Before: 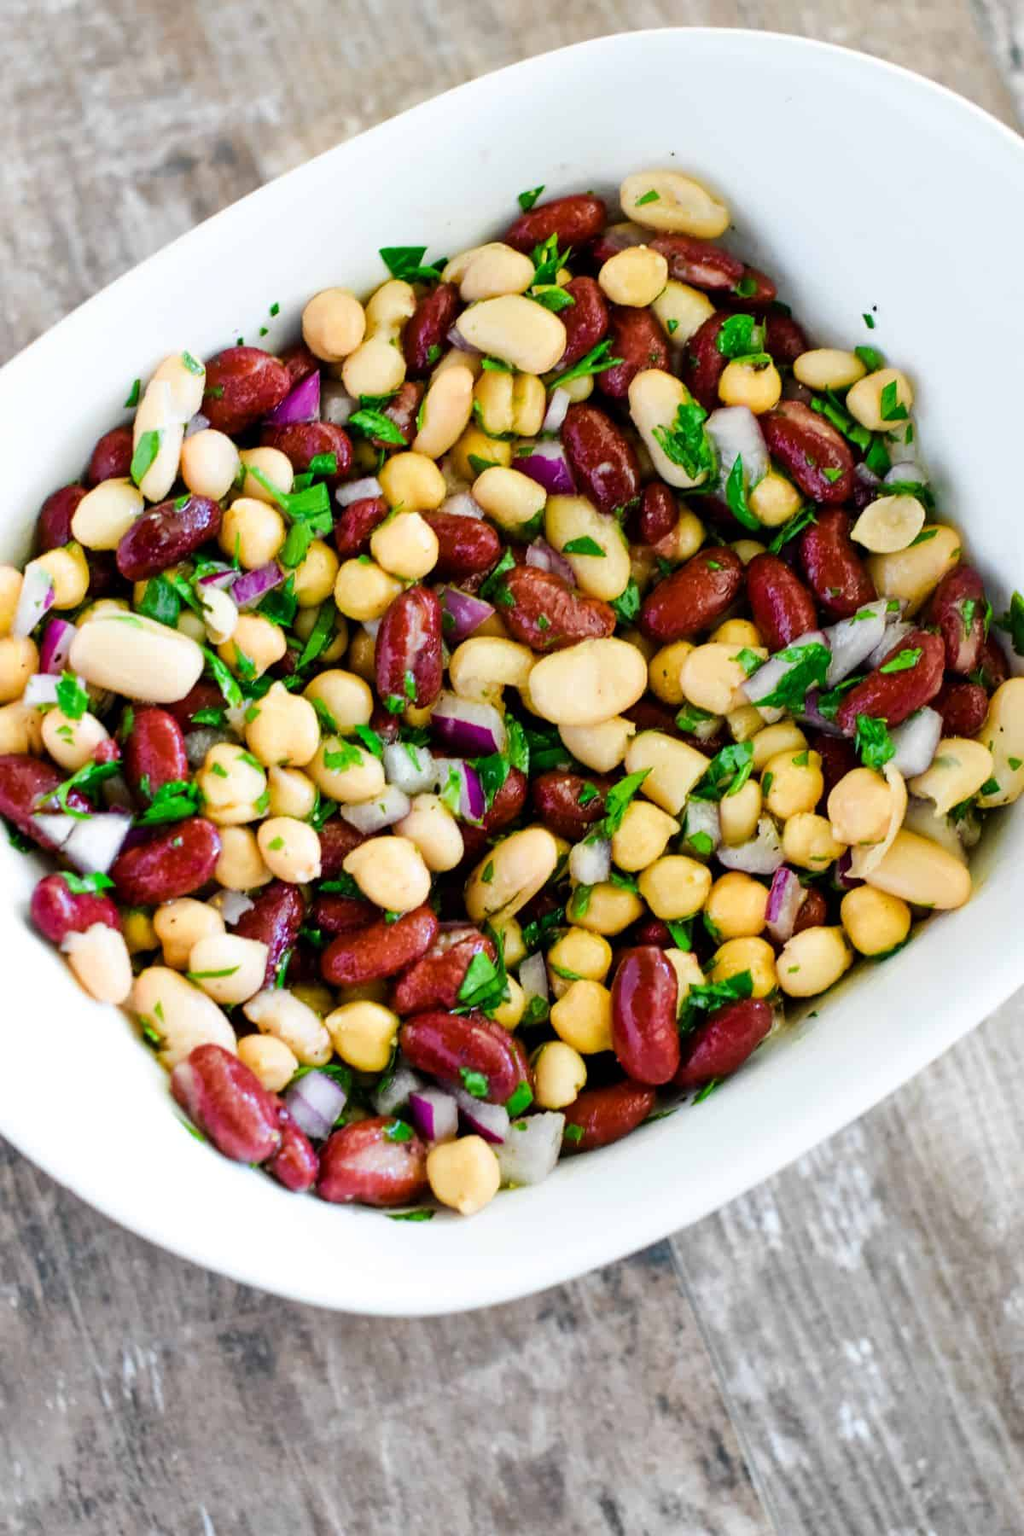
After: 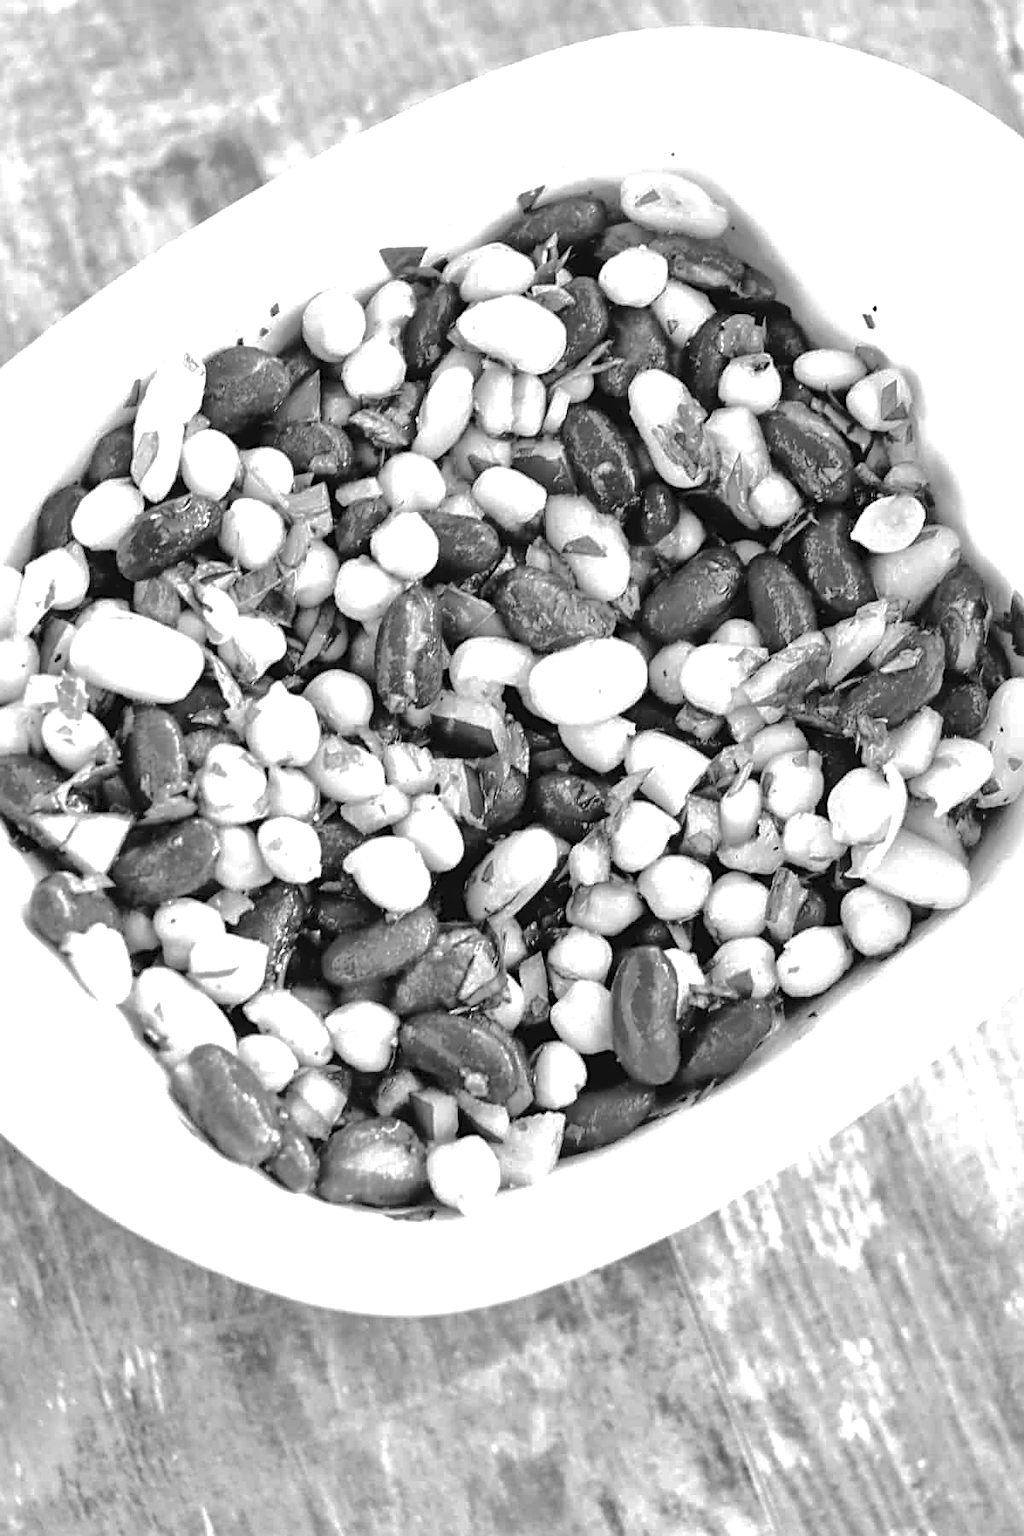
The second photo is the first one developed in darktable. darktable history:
sharpen: on, module defaults
exposure: black level correction 0, exposure 0.696 EV, compensate highlight preservation false
tone curve: curves: ch0 [(0, 0) (0.003, 0.031) (0.011, 0.033) (0.025, 0.038) (0.044, 0.049) (0.069, 0.059) (0.1, 0.071) (0.136, 0.093) (0.177, 0.142) (0.224, 0.204) (0.277, 0.292) (0.335, 0.387) (0.399, 0.484) (0.468, 0.567) (0.543, 0.643) (0.623, 0.712) (0.709, 0.776) (0.801, 0.837) (0.898, 0.903) (1, 1)], preserve colors none
color zones: curves: ch1 [(0, -0.014) (0.143, -0.013) (0.286, -0.013) (0.429, -0.016) (0.571, -0.019) (0.714, -0.015) (0.857, 0.002) (1, -0.014)]
shadows and highlights: on, module defaults
